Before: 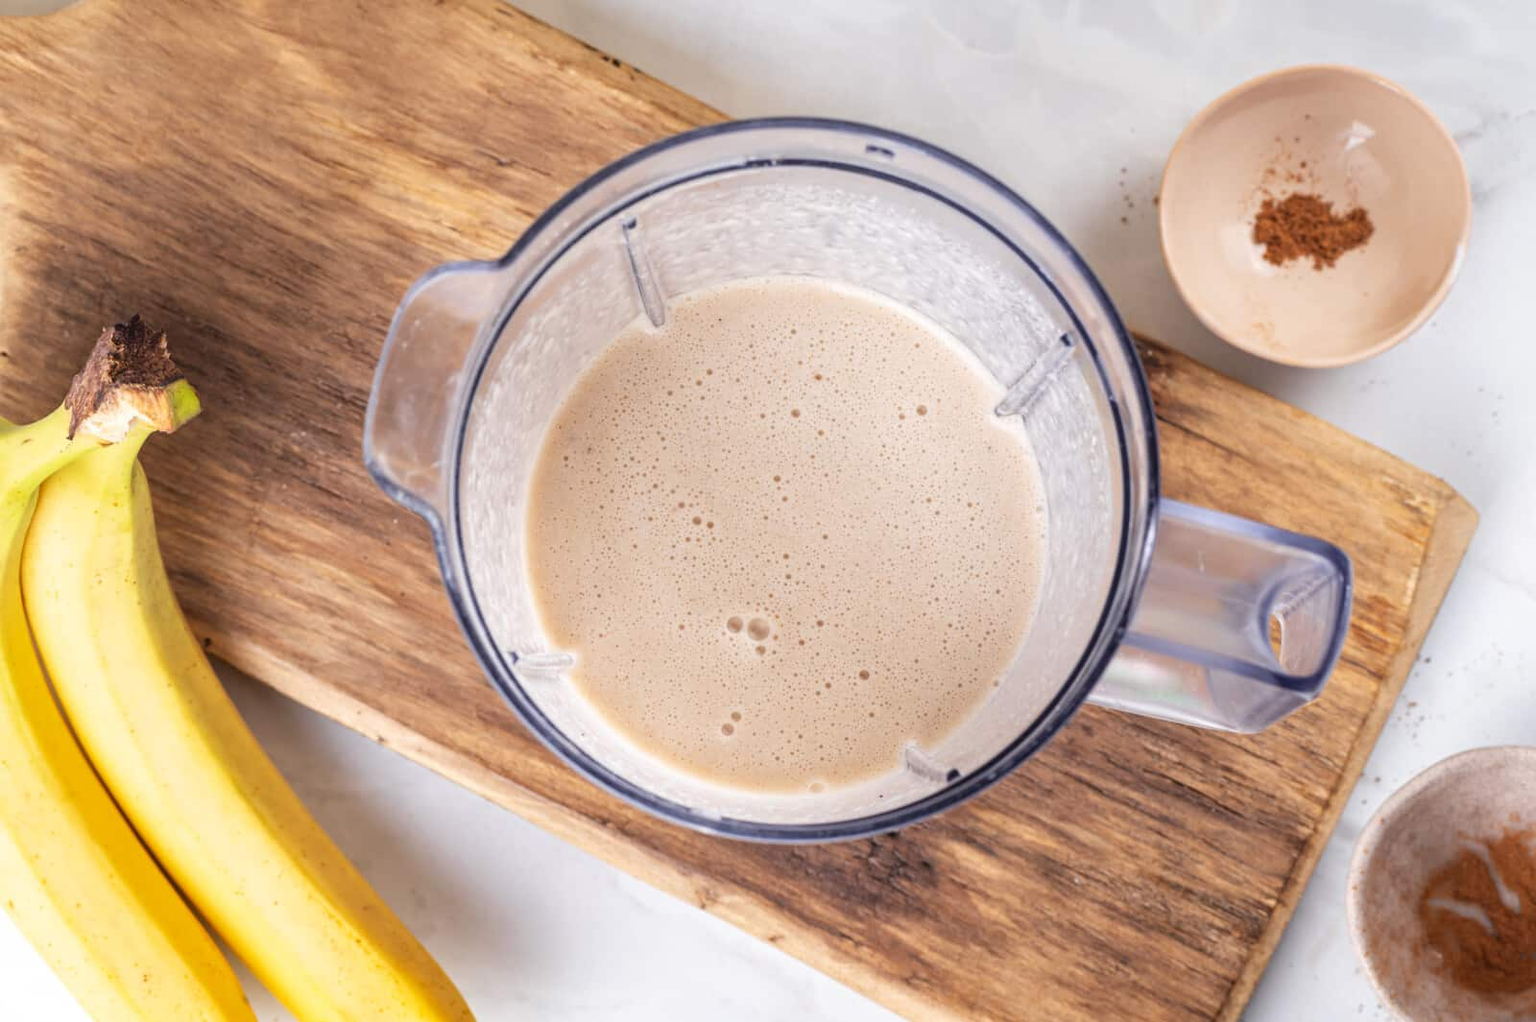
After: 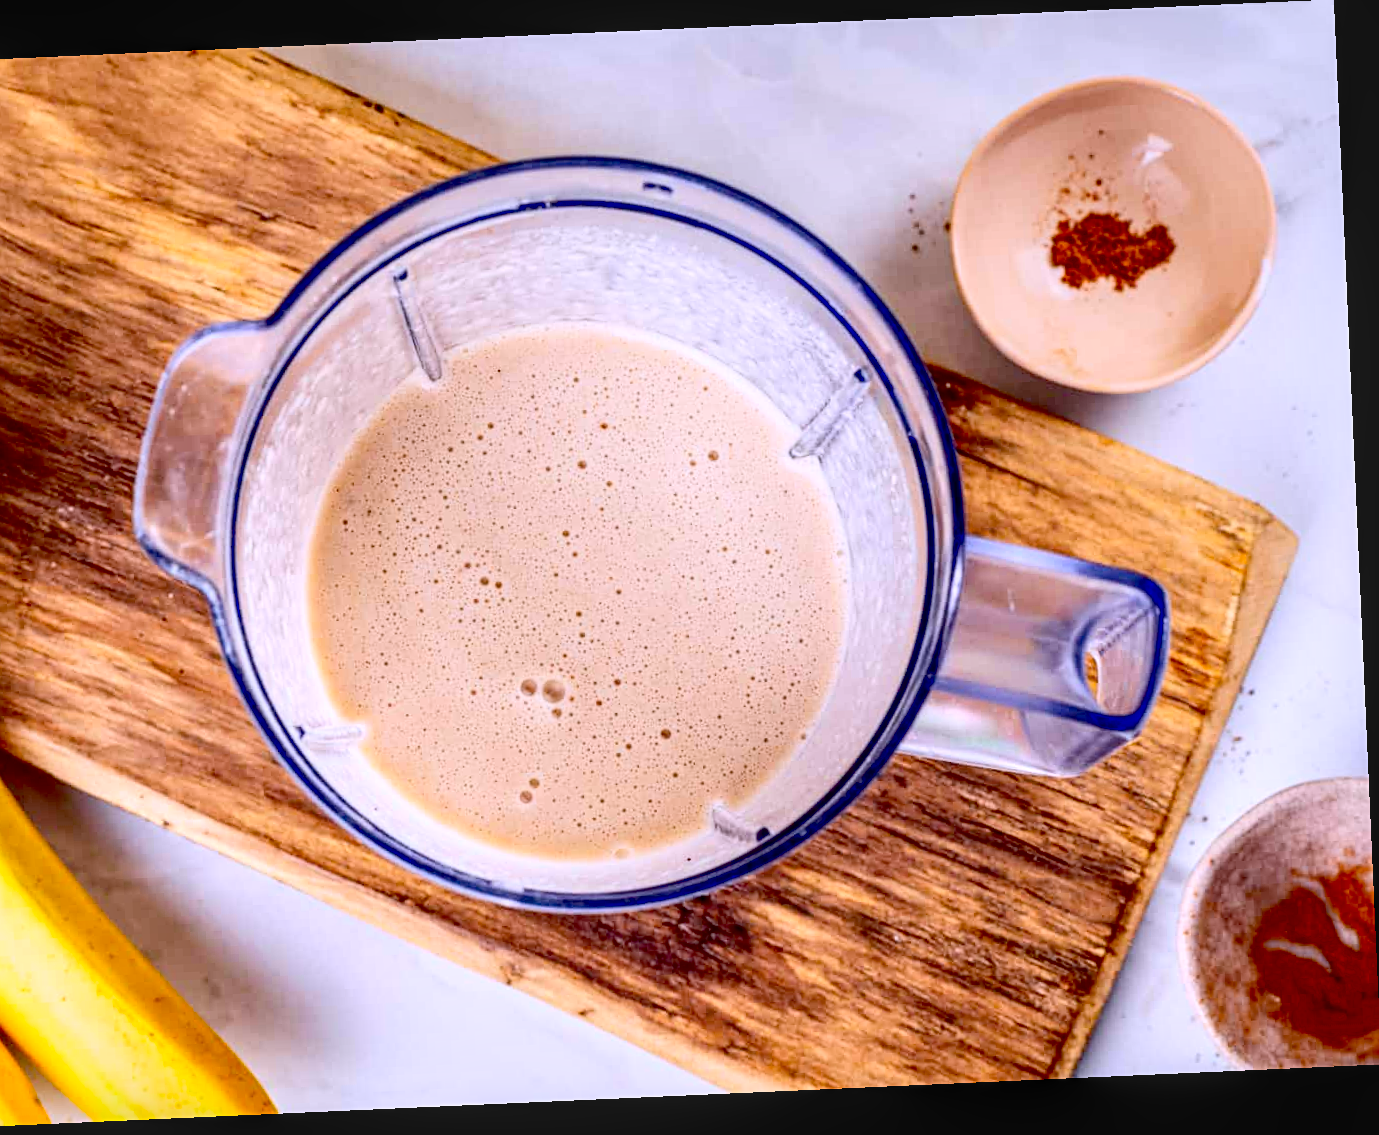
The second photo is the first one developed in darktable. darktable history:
local contrast: detail 130%
exposure: black level correction 0.056, compensate highlight preservation false
rotate and perspective: rotation -2.56°, automatic cropping off
contrast brightness saturation: contrast 0.23, brightness 0.1, saturation 0.29
crop: left 16.145%
white balance: red 1.004, blue 1.096
sharpen: amount 0.2
haze removal: compatibility mode true, adaptive false
